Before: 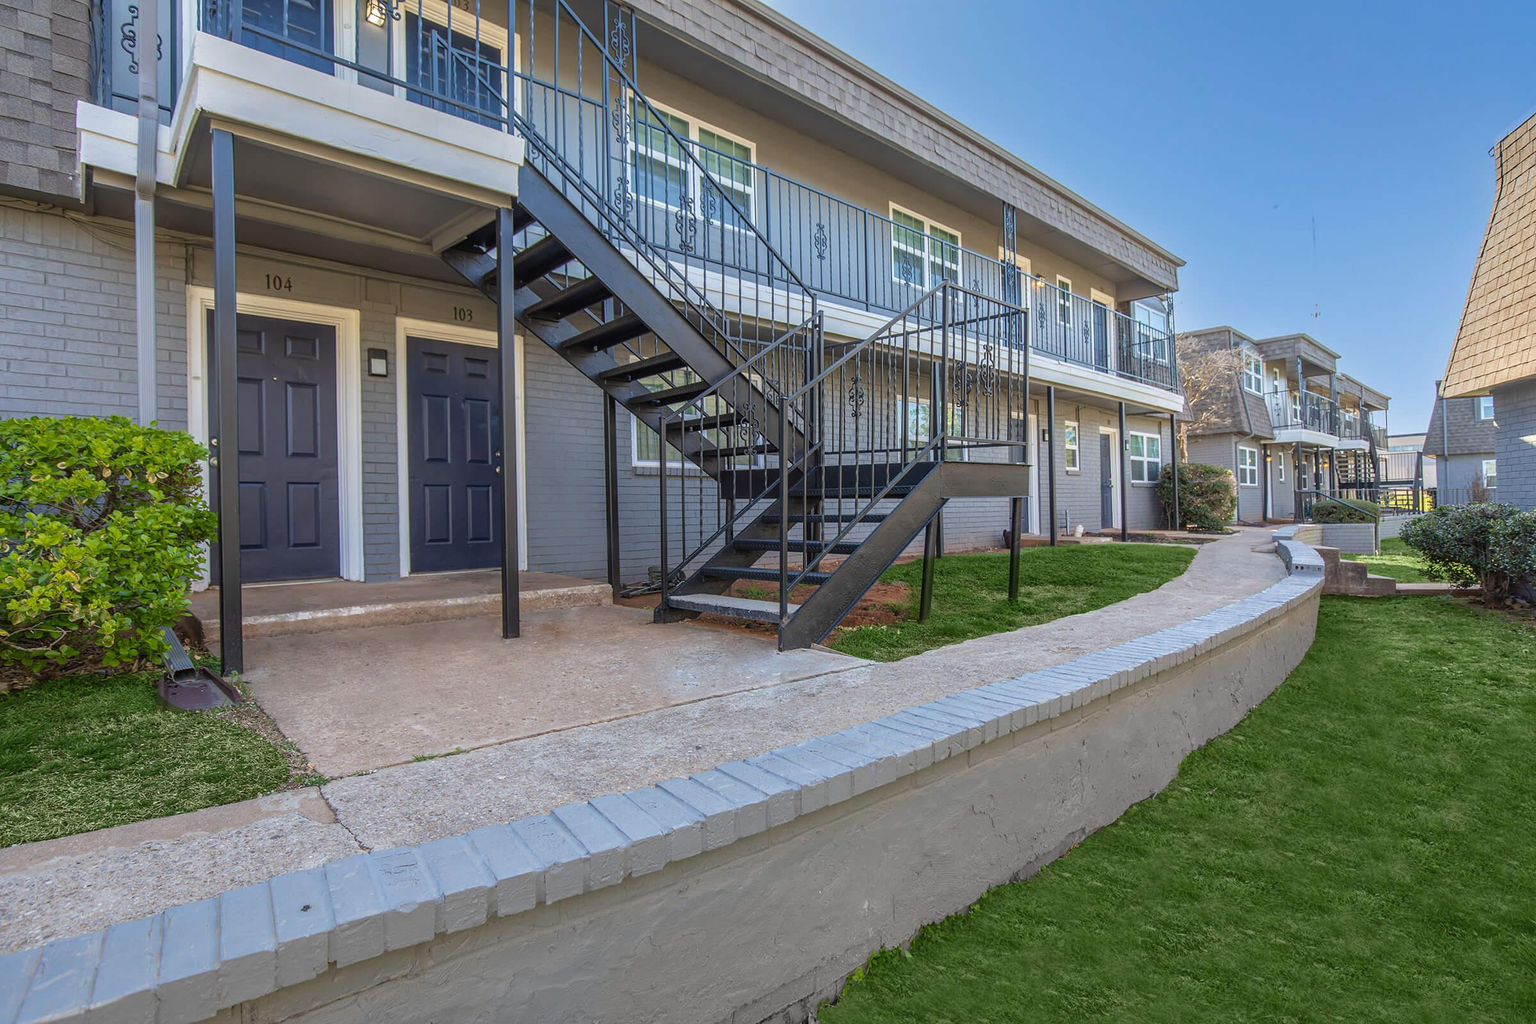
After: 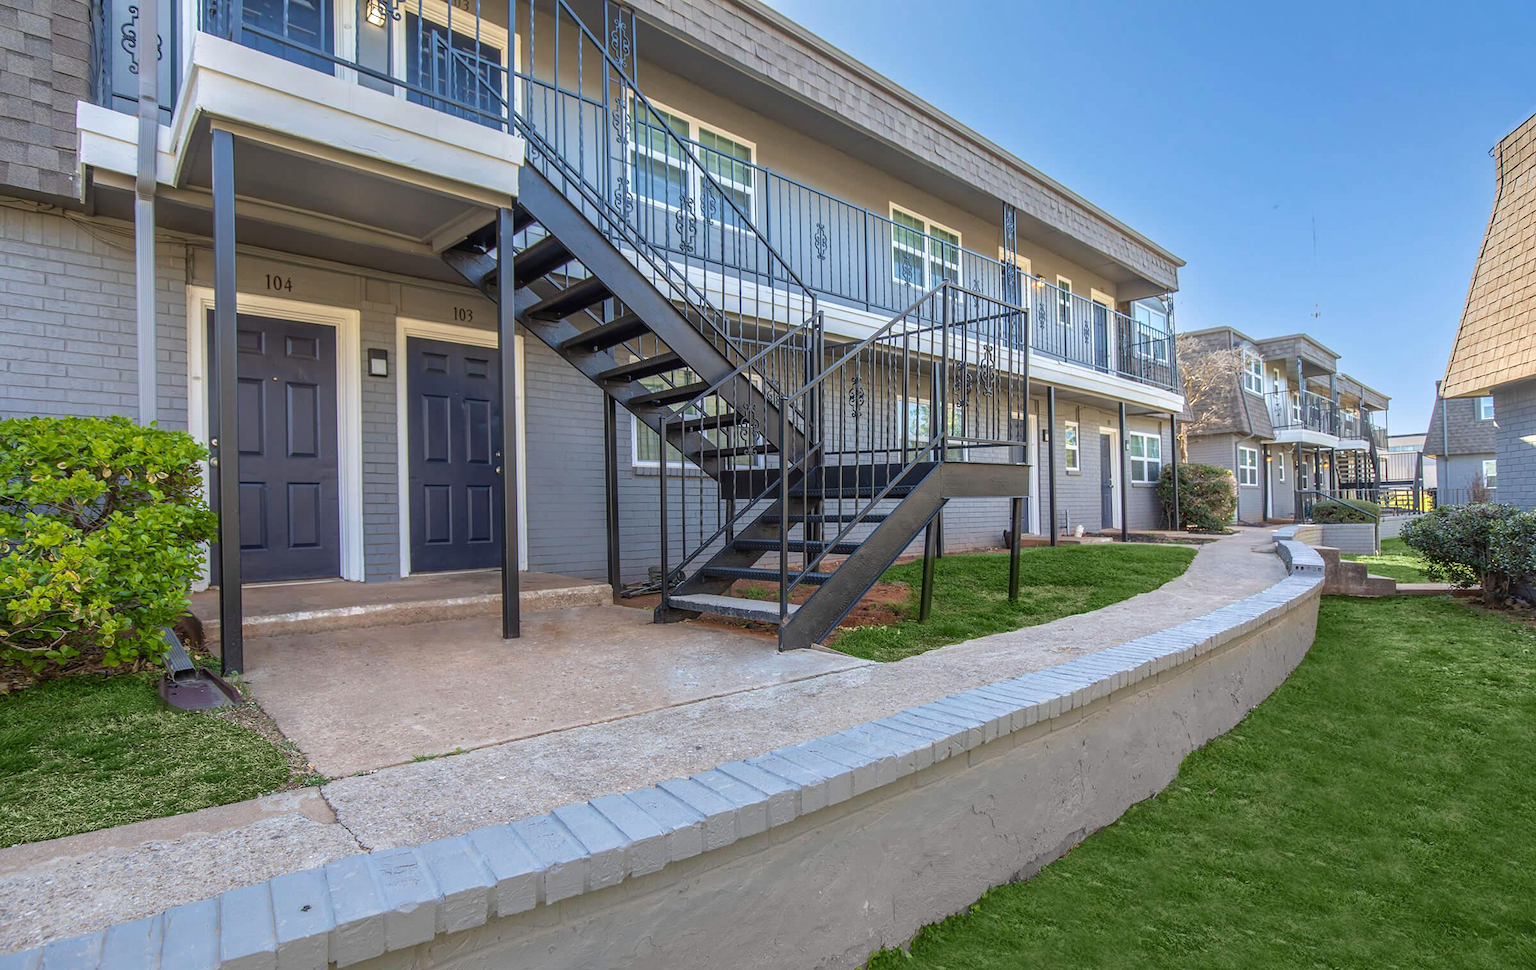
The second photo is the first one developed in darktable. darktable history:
exposure: black level correction 0.001, exposure 0.193 EV, compensate highlight preservation false
crop and rotate: top 0.009%, bottom 5.226%
